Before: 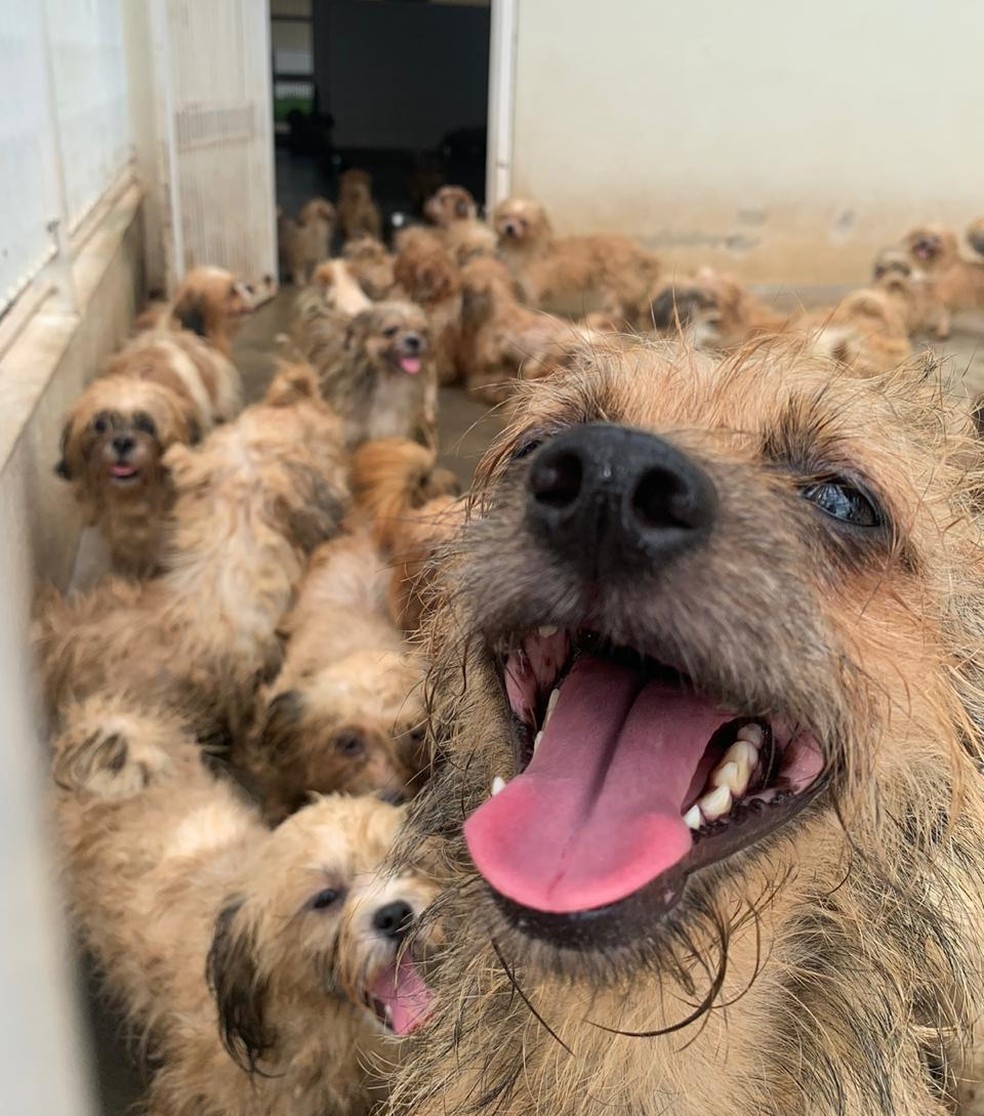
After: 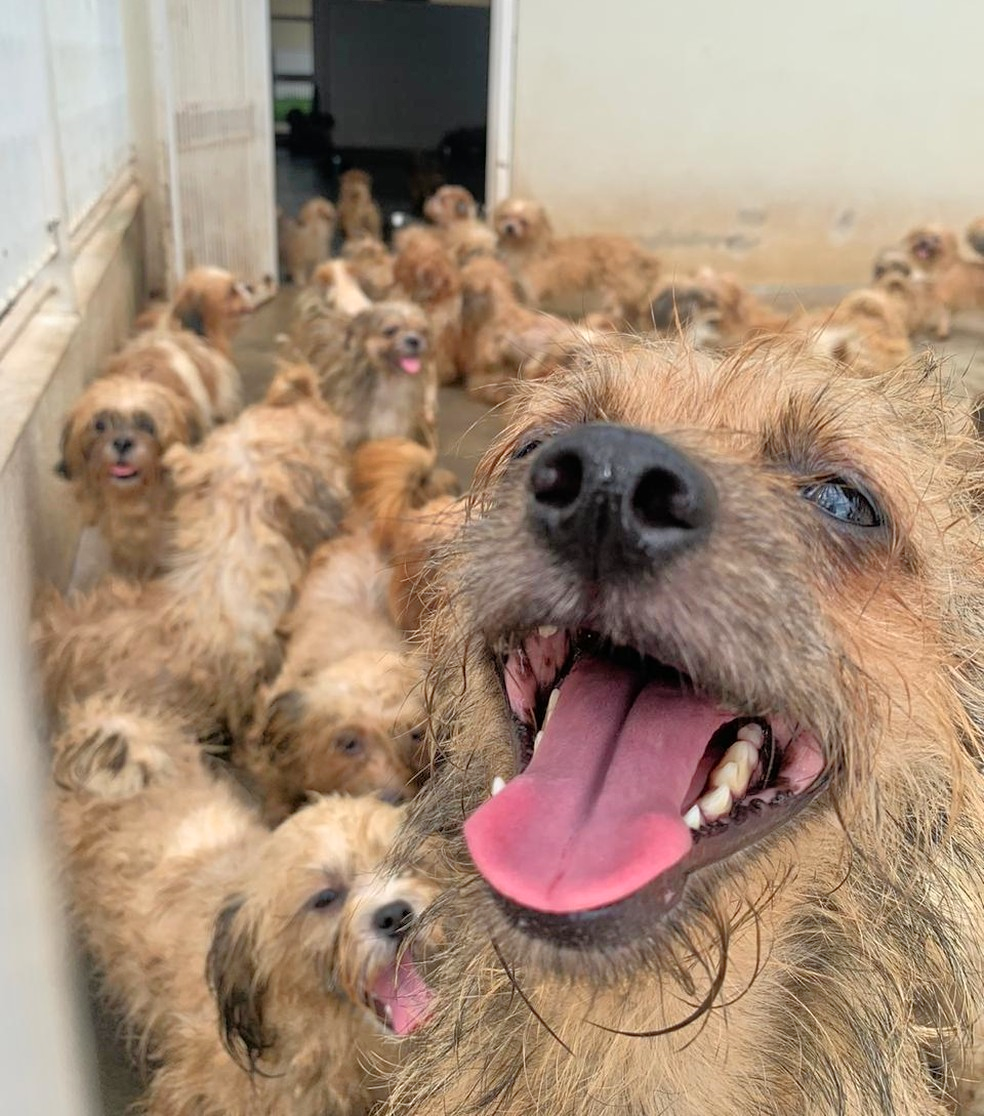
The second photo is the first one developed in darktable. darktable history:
tone equalizer: -7 EV 0.15 EV, -6 EV 0.632 EV, -5 EV 1.11 EV, -4 EV 1.32 EV, -3 EV 1.15 EV, -2 EV 0.6 EV, -1 EV 0.164 EV
